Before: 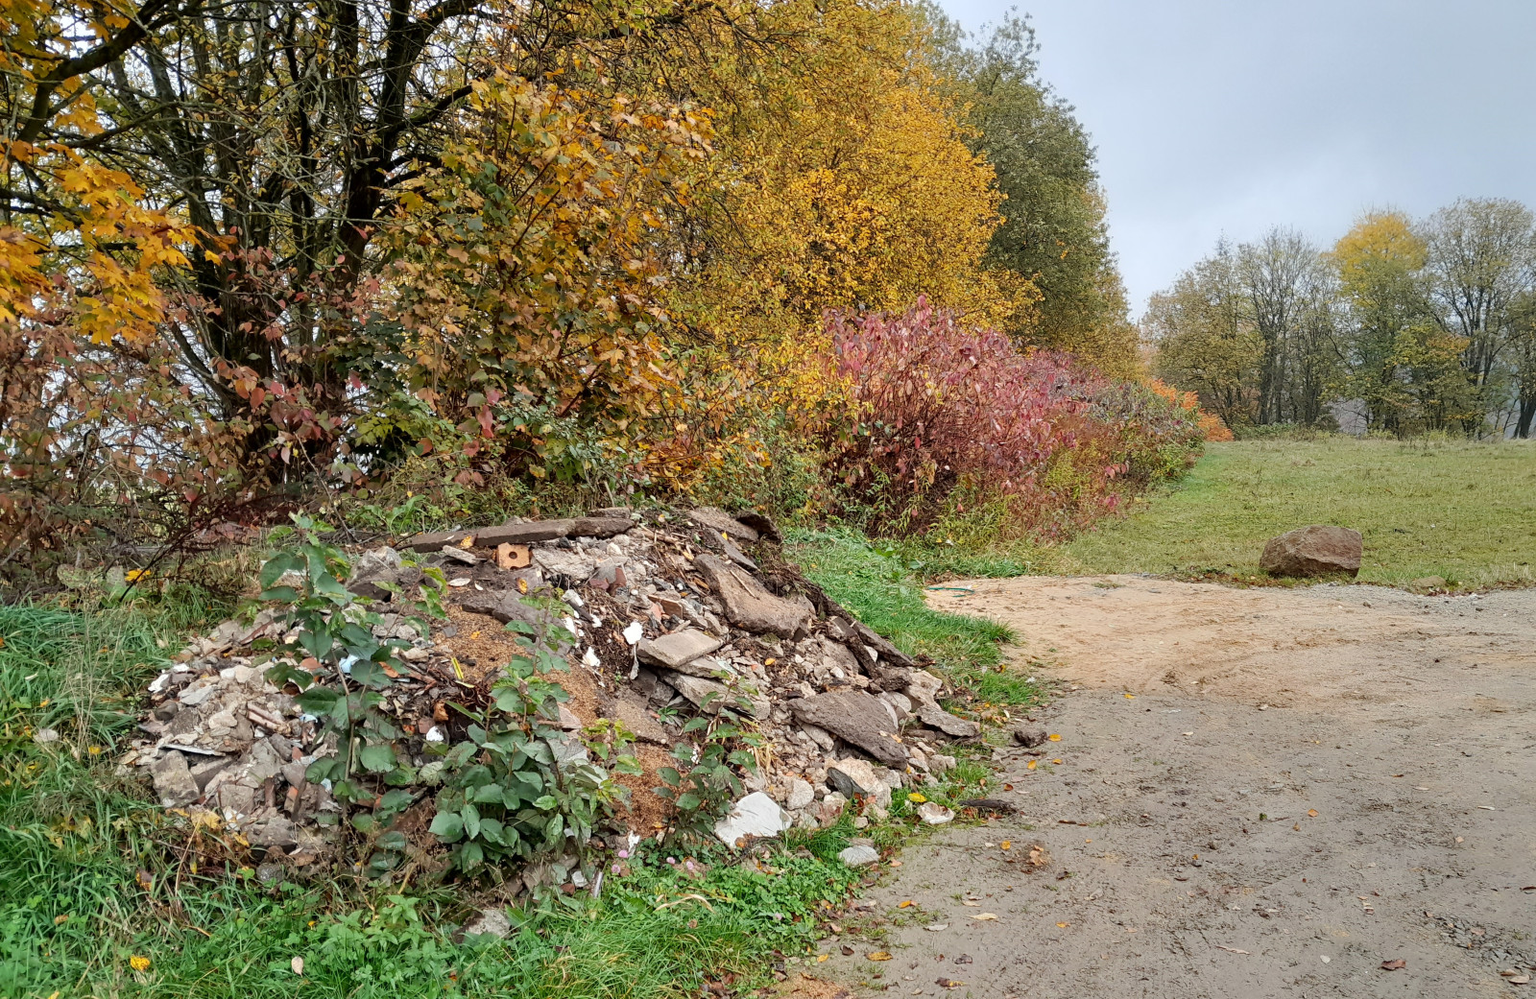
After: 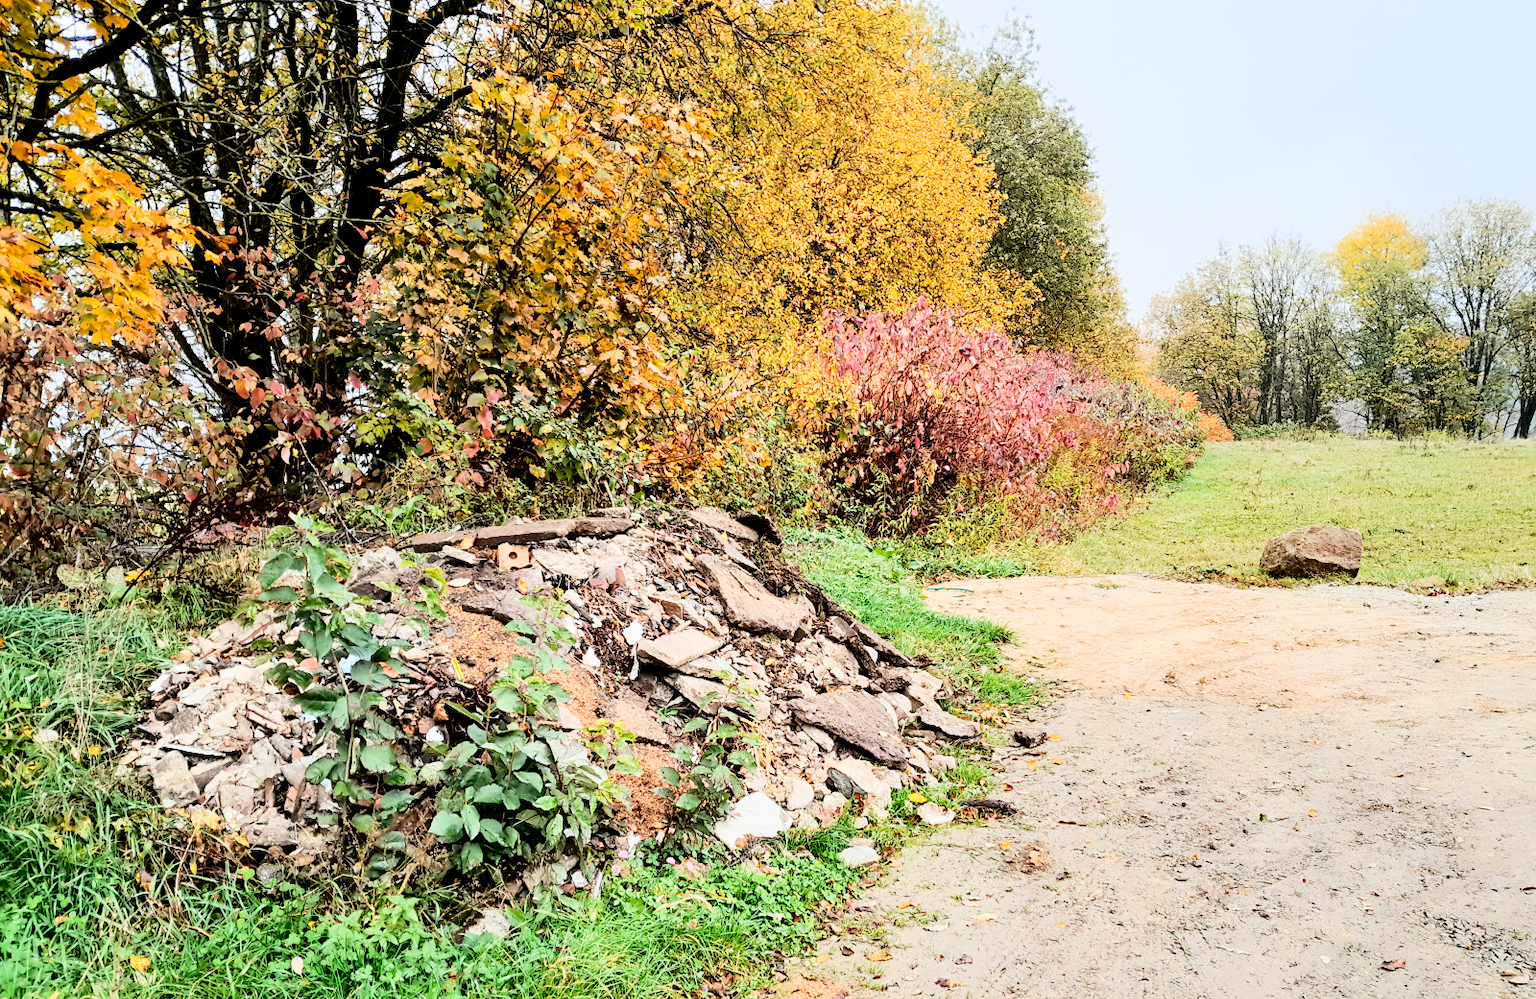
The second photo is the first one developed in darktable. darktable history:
filmic rgb: black relative exposure -7.49 EV, white relative exposure 4.99 EV, threshold 3.05 EV, hardness 3.32, contrast 1.301, iterations of high-quality reconstruction 0, enable highlight reconstruction true
exposure: exposure 0.776 EV, compensate highlight preservation false
tone equalizer: -8 EV -0.435 EV, -7 EV -0.398 EV, -6 EV -0.321 EV, -5 EV -0.202 EV, -3 EV 0.251 EV, -2 EV 0.355 EV, -1 EV 0.413 EV, +0 EV 0.423 EV, mask exposure compensation -0.51 EV
contrast brightness saturation: contrast 0.2, brightness -0.101, saturation 0.105
